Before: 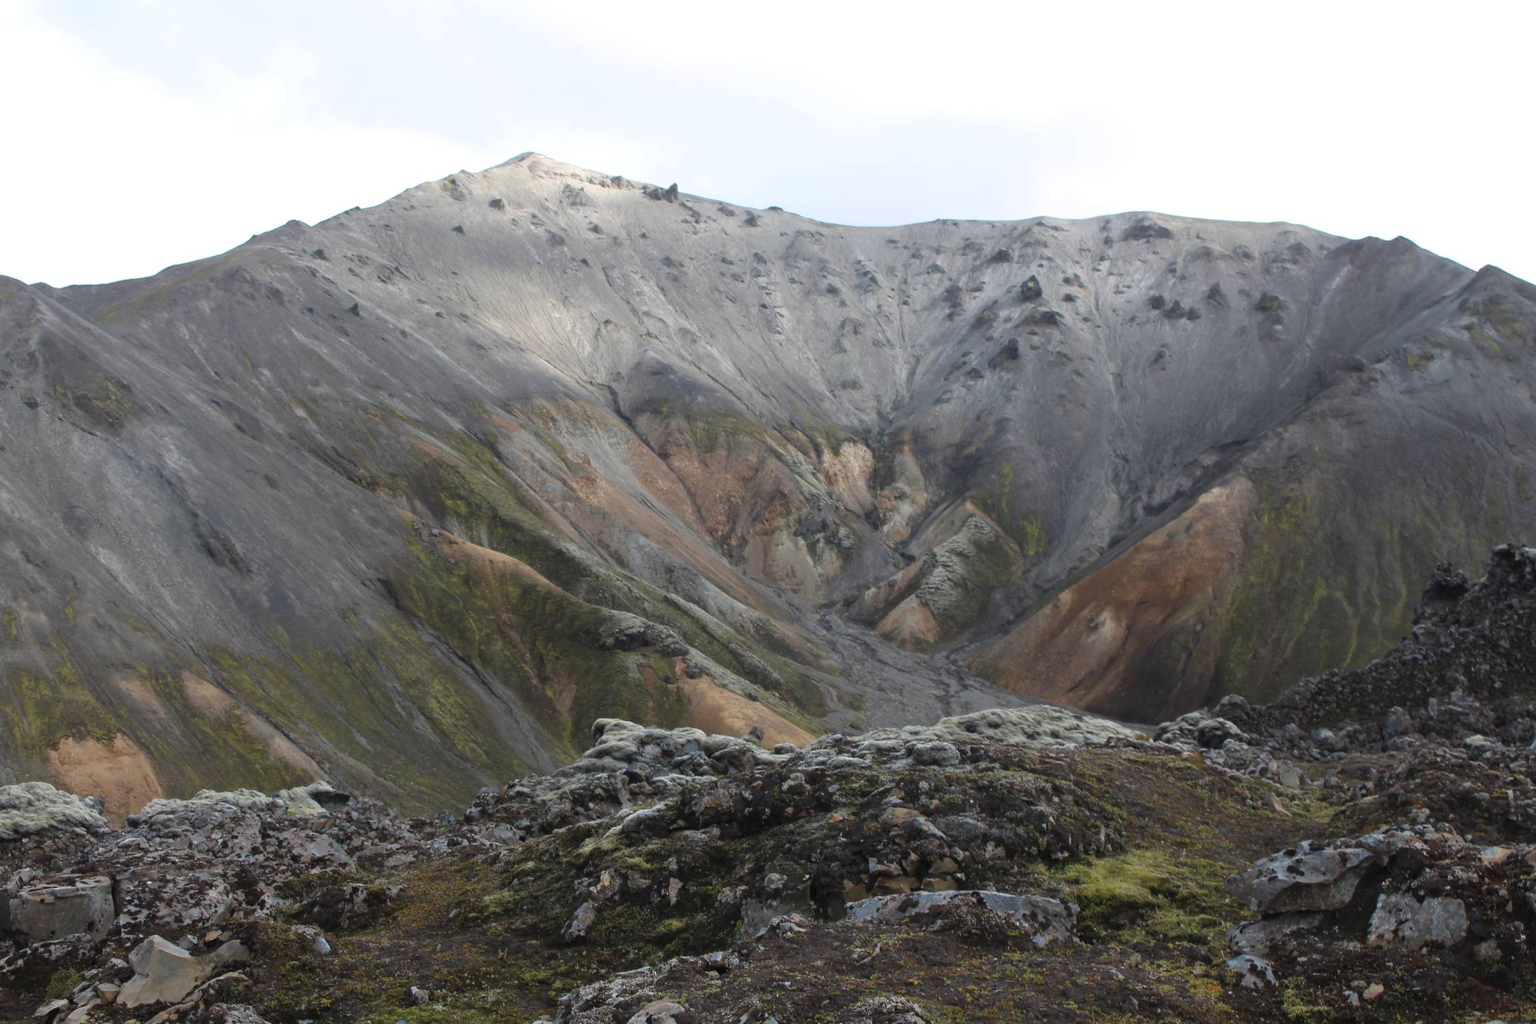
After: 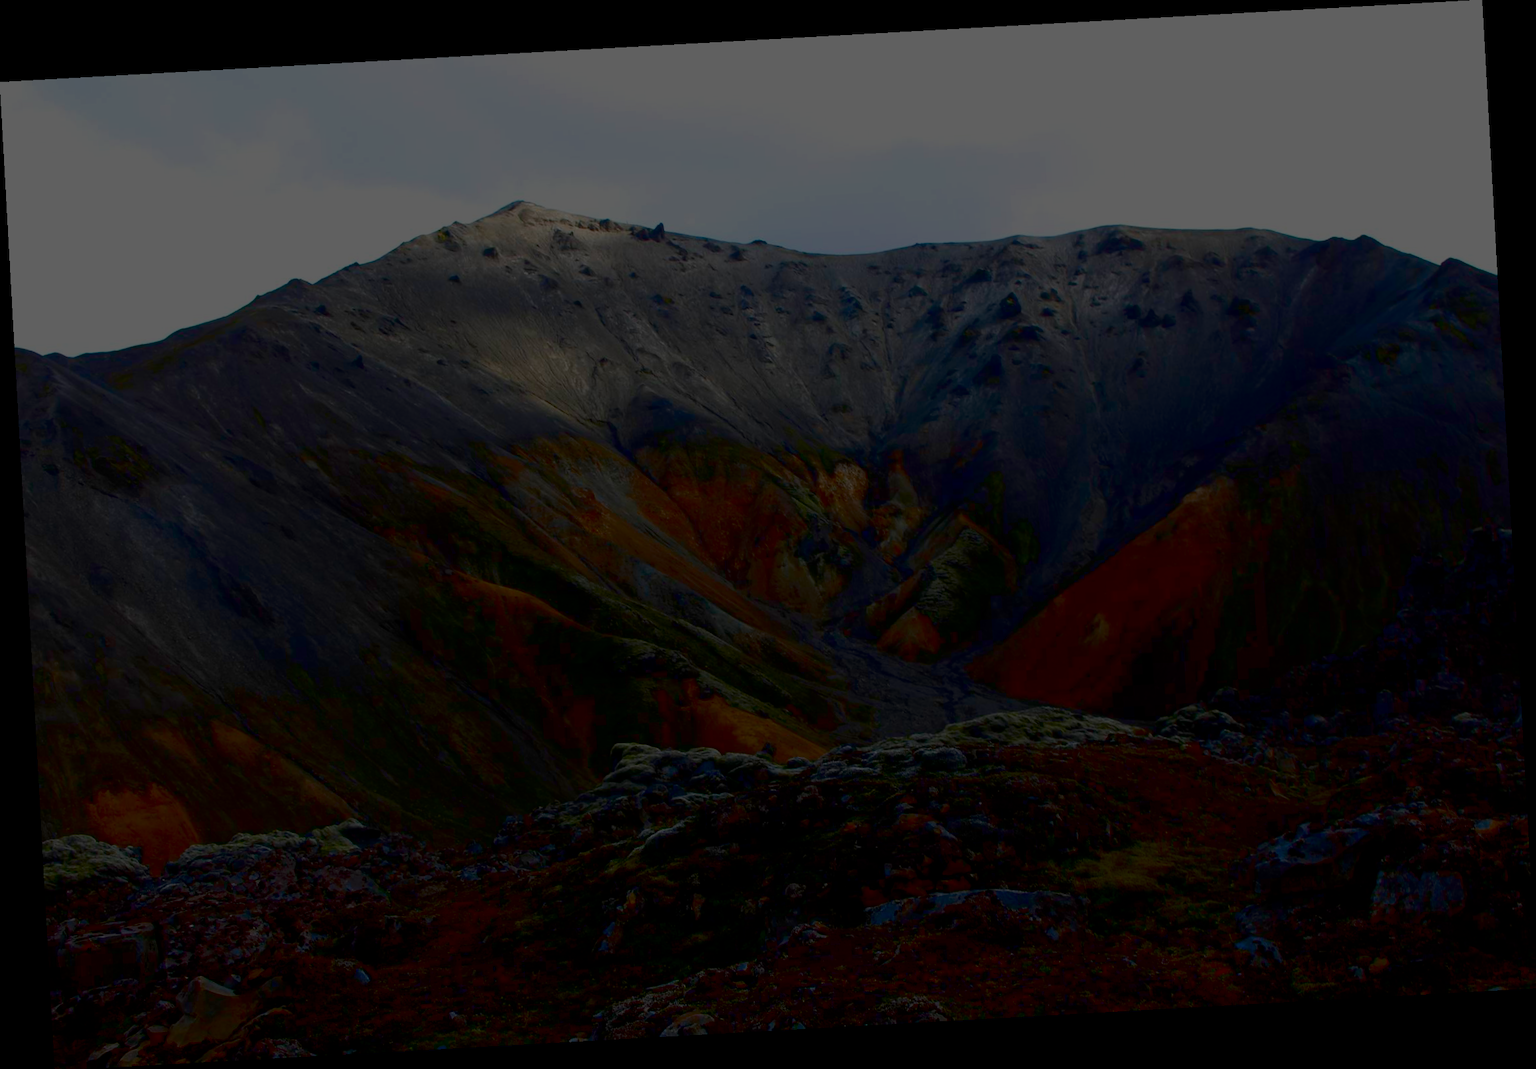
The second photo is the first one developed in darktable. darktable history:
filmic rgb: middle gray luminance 30%, black relative exposure -9 EV, white relative exposure 7 EV, threshold 6 EV, target black luminance 0%, hardness 2.94, latitude 2.04%, contrast 0.963, highlights saturation mix 5%, shadows ↔ highlights balance 12.16%, add noise in highlights 0, preserve chrominance no, color science v3 (2019), use custom middle-gray values true, iterations of high-quality reconstruction 0, contrast in highlights soft, enable highlight reconstruction true
contrast brightness saturation: brightness -1, saturation 1
rotate and perspective: rotation -3.18°, automatic cropping off
